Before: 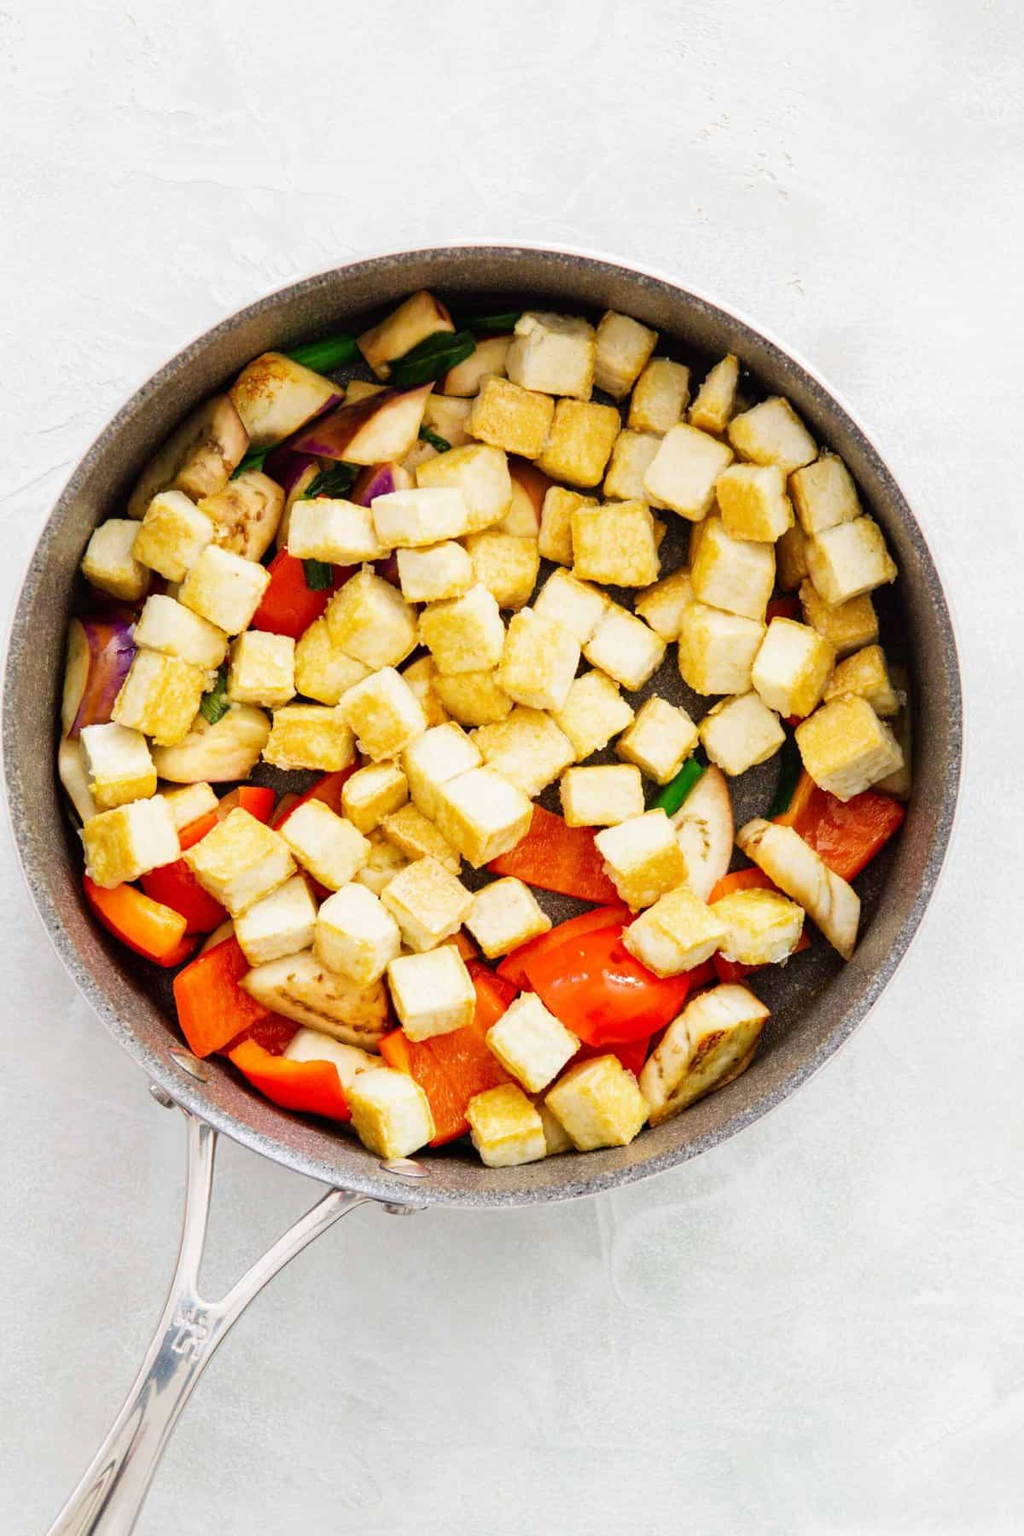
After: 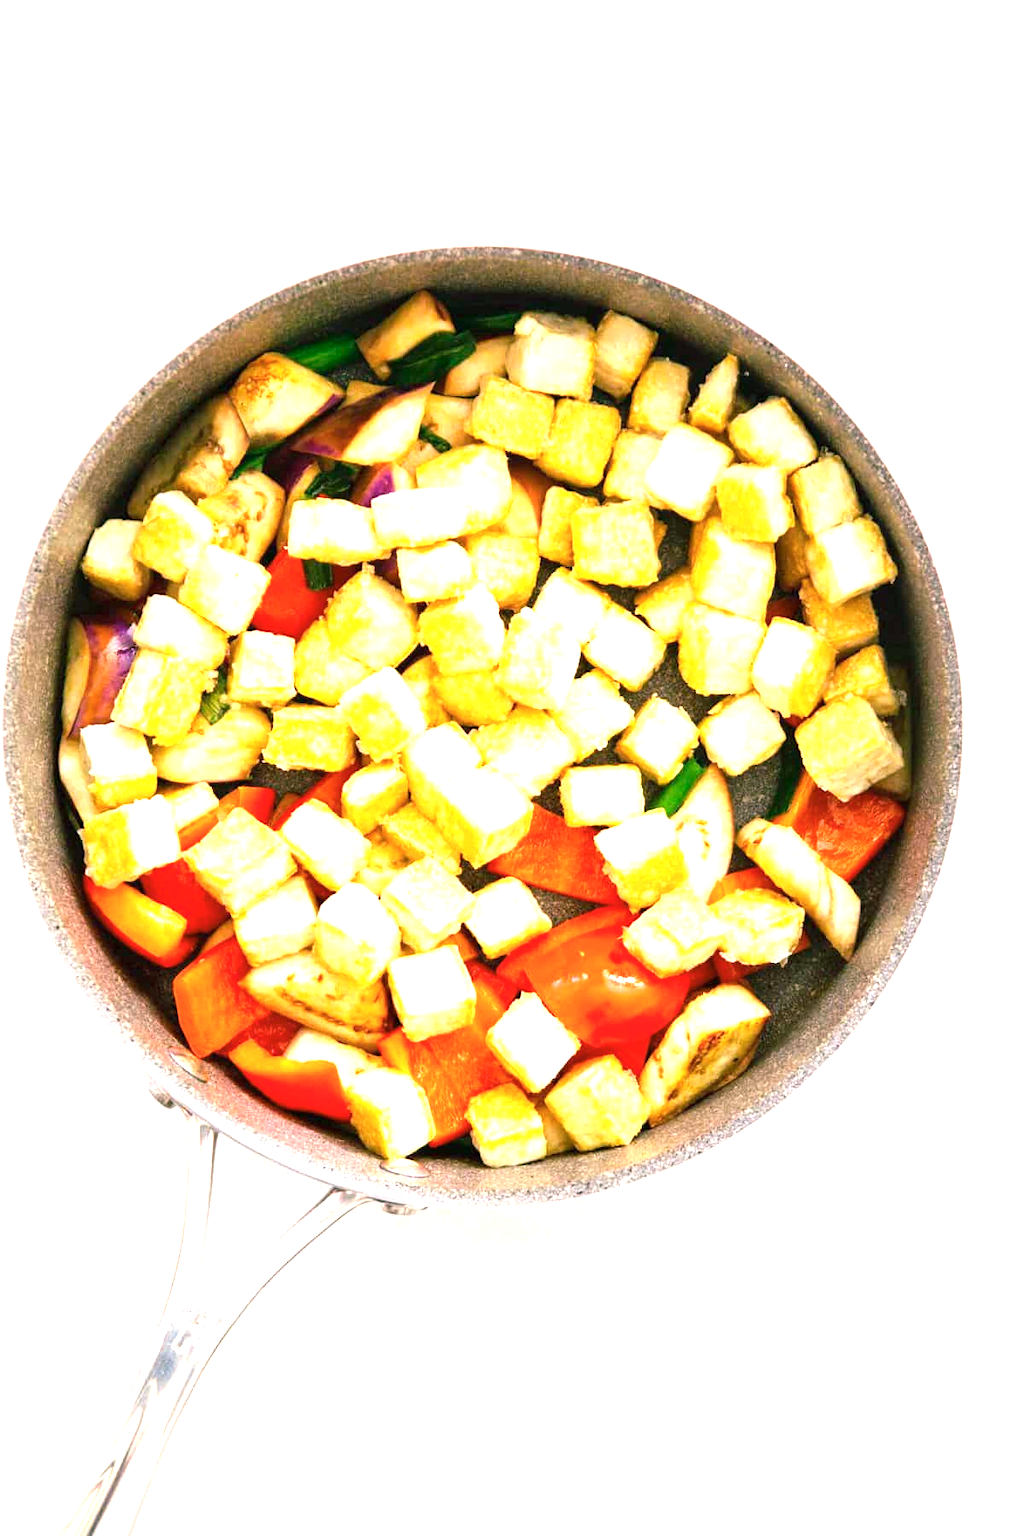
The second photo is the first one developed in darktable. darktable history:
color balance rgb: shadows lift › chroma 11.656%, shadows lift › hue 133.37°, highlights gain › chroma 1.655%, highlights gain › hue 56.71°, perceptual saturation grading › global saturation 0.576%
exposure: black level correction 0, exposure 1.2 EV, compensate highlight preservation false
